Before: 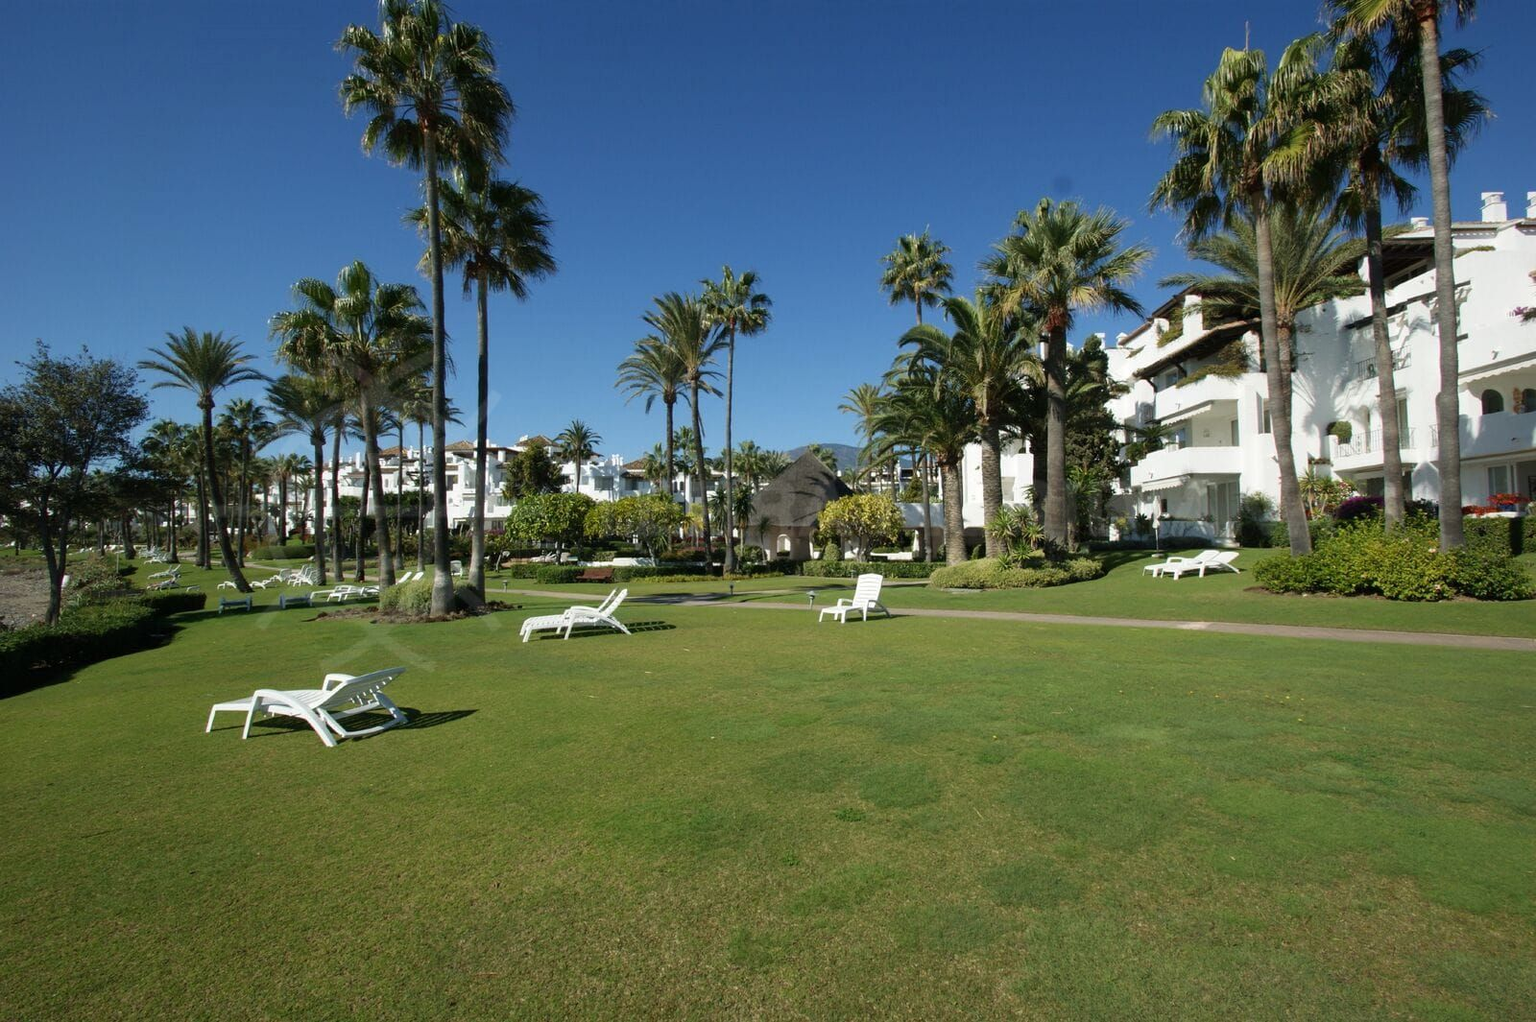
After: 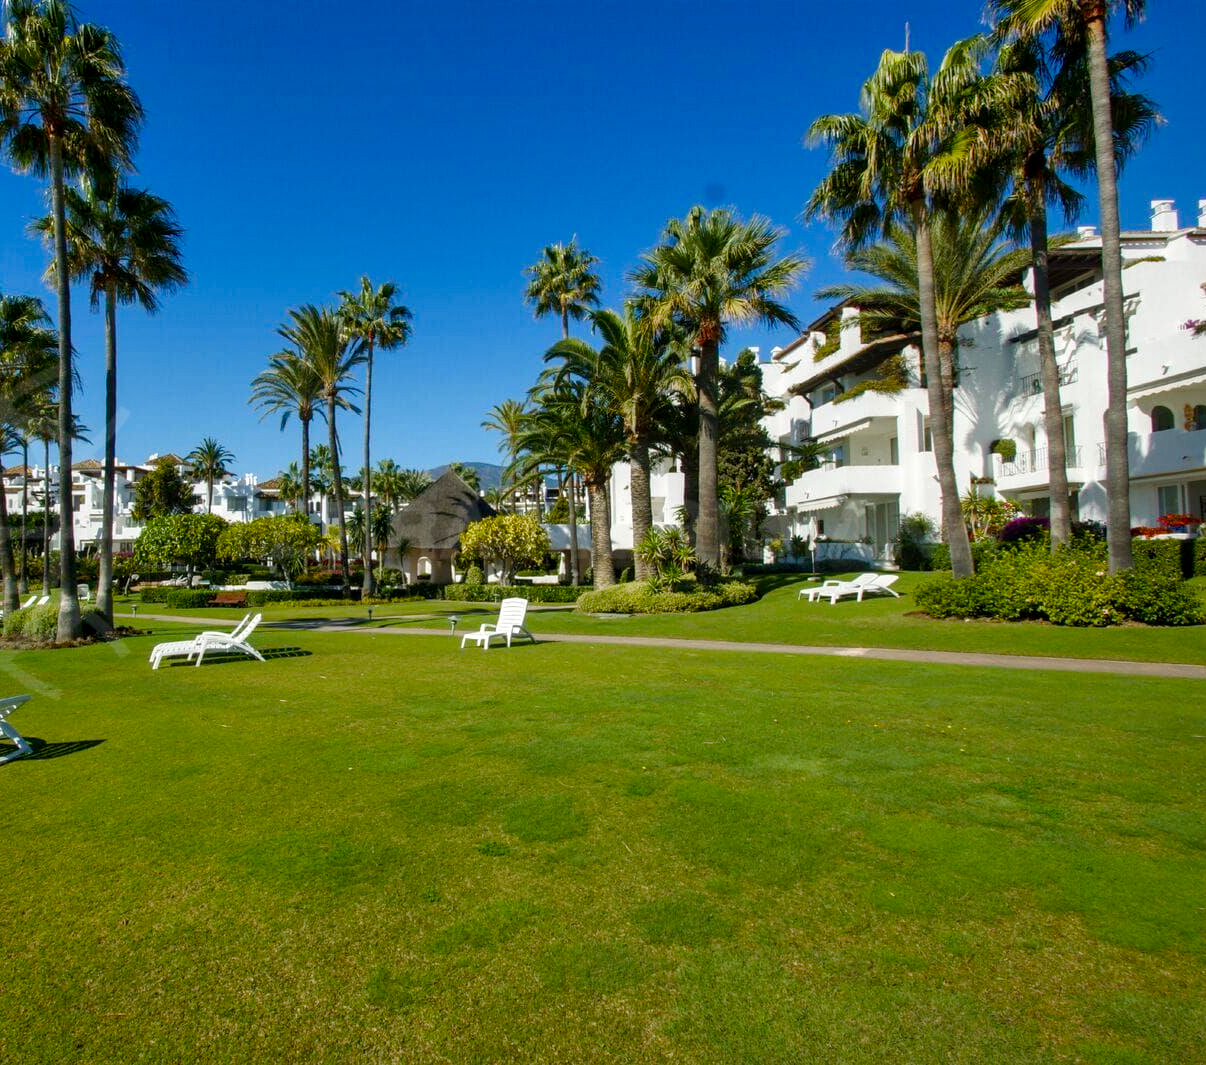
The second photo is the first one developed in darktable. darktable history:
crop and rotate: left 24.573%
local contrast: on, module defaults
color balance rgb: power › hue 324.92°, linear chroma grading › global chroma 15.639%, perceptual saturation grading › global saturation 20%, perceptual saturation grading › highlights -25.751%, perceptual saturation grading › shadows 49.841%
shadows and highlights: shadows 47.29, highlights -40.69, soften with gaussian
